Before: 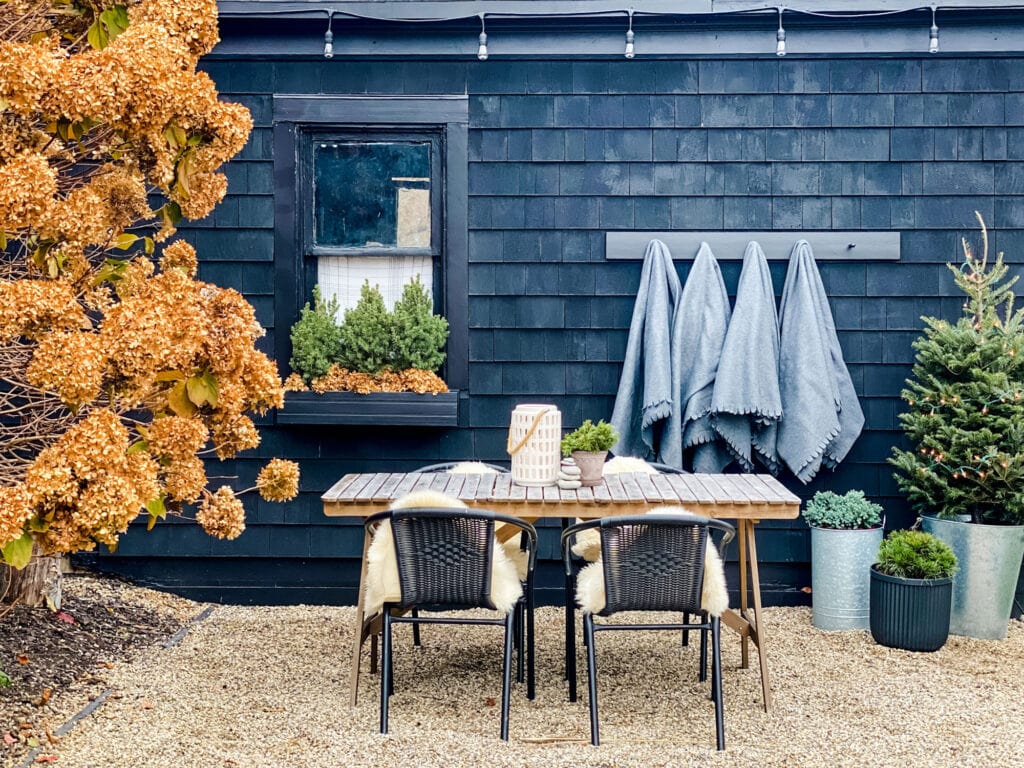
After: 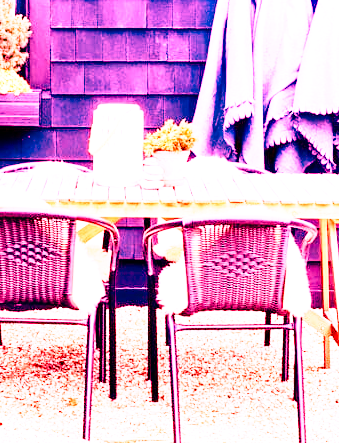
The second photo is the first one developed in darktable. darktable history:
crop: left 40.878%, top 39.176%, right 25.993%, bottom 3.081%
contrast brightness saturation: contrast 0.13, brightness -0.05, saturation 0.16
base curve: curves: ch0 [(0, 0) (0.008, 0.007) (0.022, 0.029) (0.048, 0.089) (0.092, 0.197) (0.191, 0.399) (0.275, 0.534) (0.357, 0.65) (0.477, 0.78) (0.542, 0.833) (0.799, 0.973) (1, 1)], preserve colors none
white balance: red 4.26, blue 1.802
